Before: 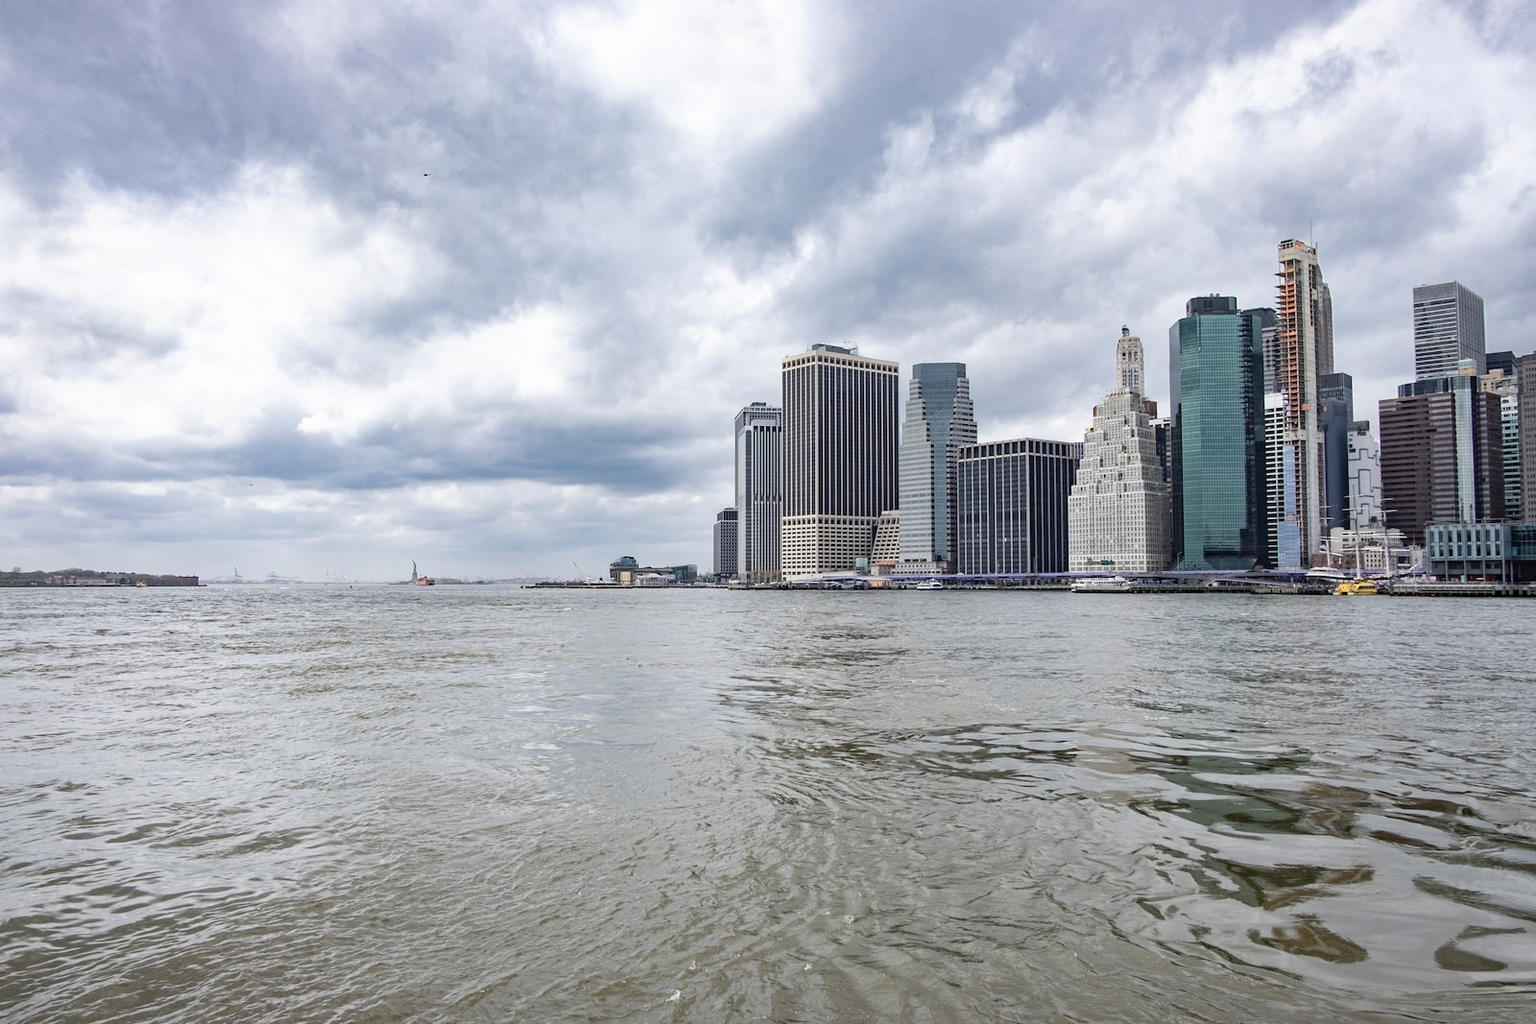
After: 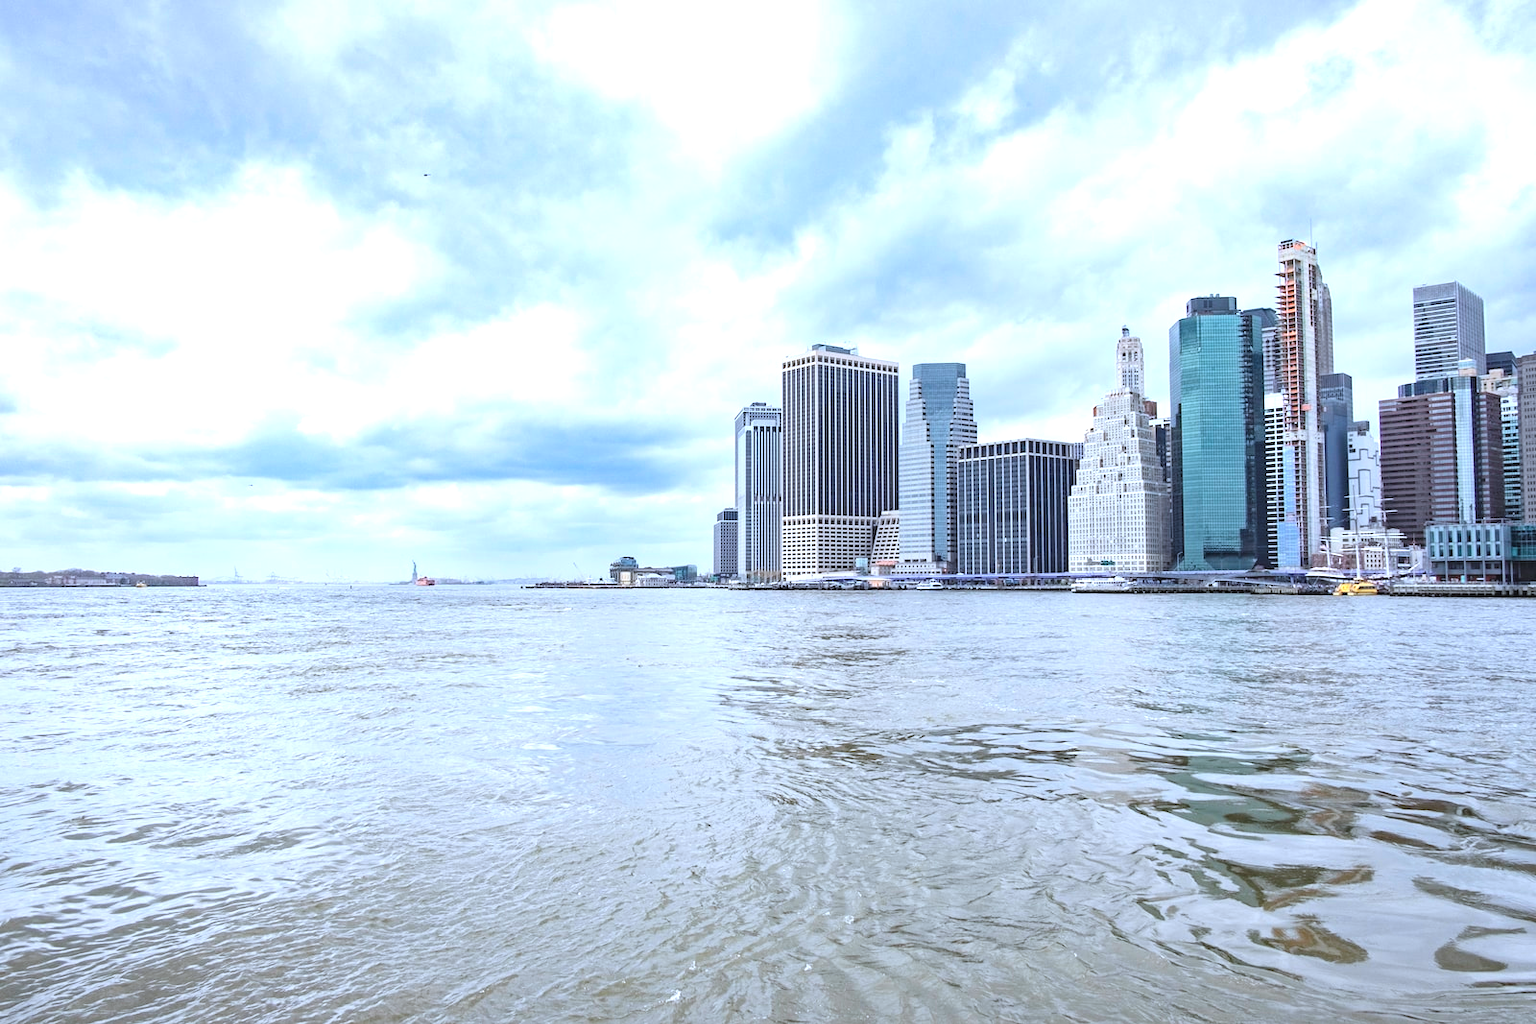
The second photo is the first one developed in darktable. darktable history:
local contrast: mode bilateral grid, contrast 100, coarseness 100, detail 91%, midtone range 0.2
color correction: highlights a* -2.24, highlights b* -18.1
contrast brightness saturation: brightness 0.09, saturation 0.19
exposure: black level correction -0.002, exposure 0.708 EV, compensate exposure bias true, compensate highlight preservation false
